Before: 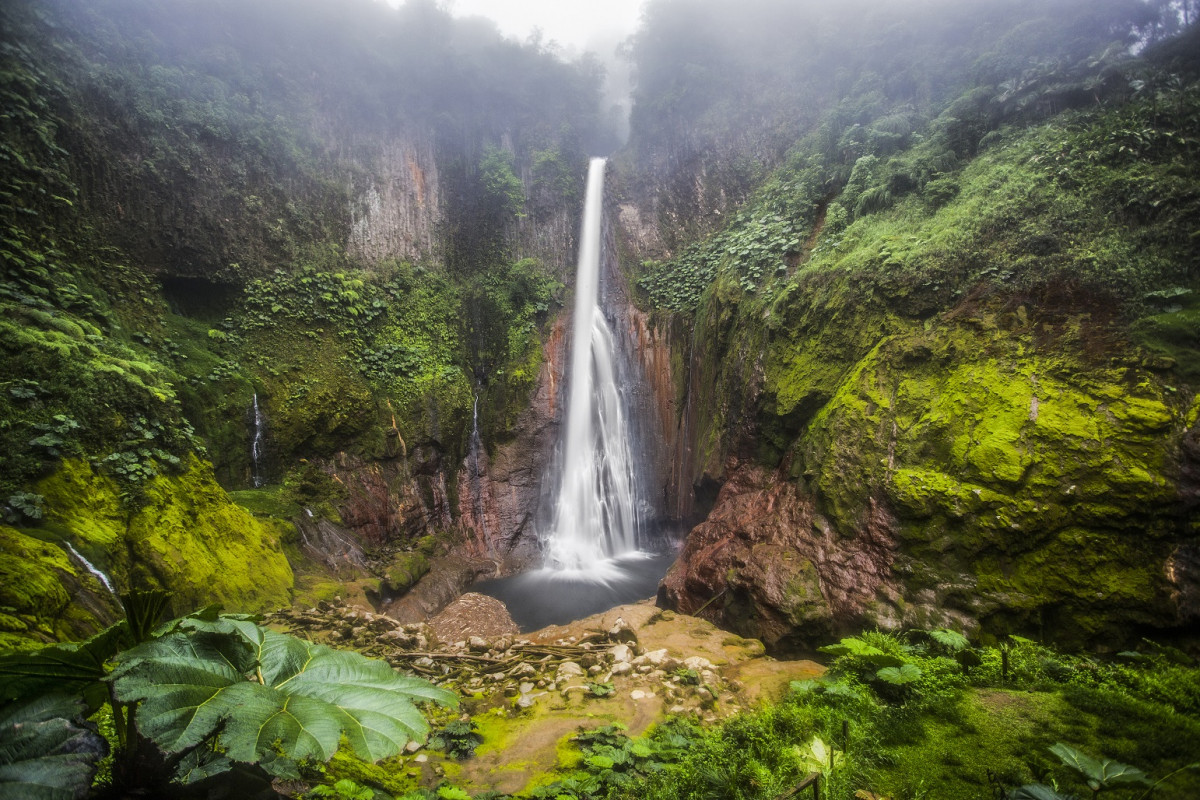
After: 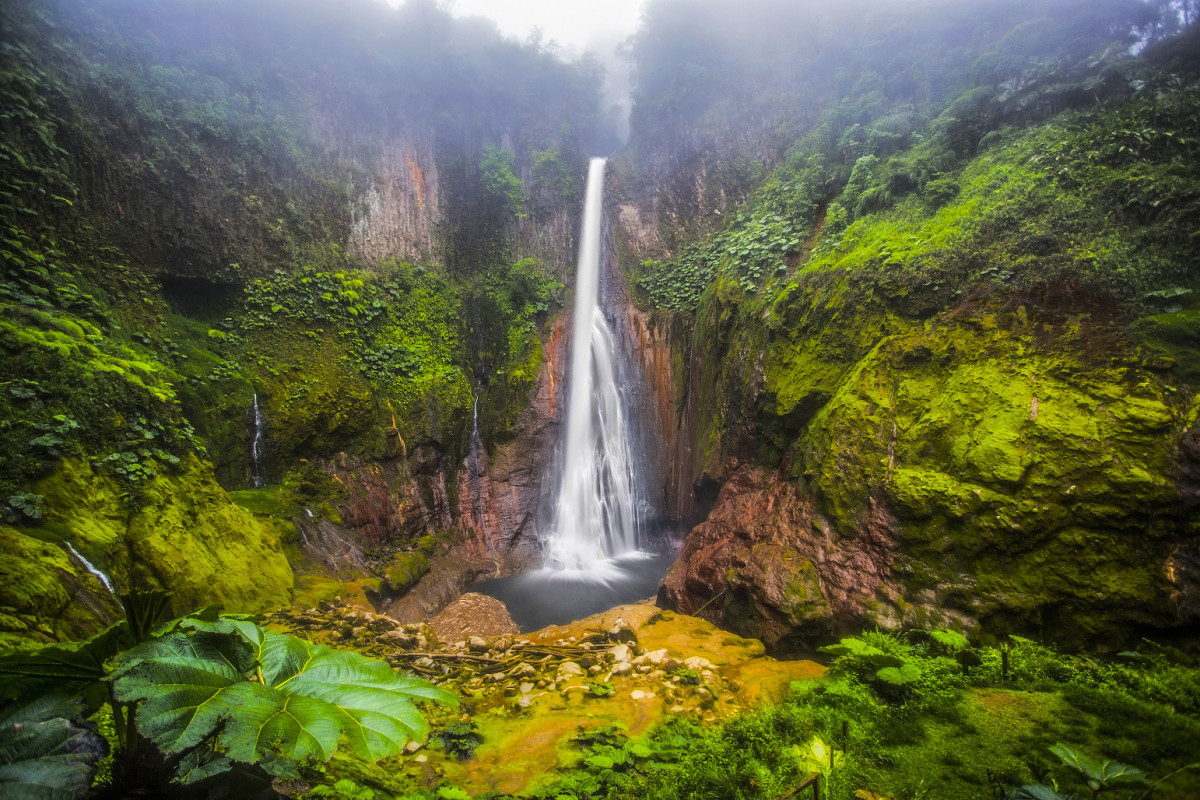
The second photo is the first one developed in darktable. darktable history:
color balance rgb: linear chroma grading › shadows -39.918%, linear chroma grading › highlights 39.516%, linear chroma grading › global chroma 45.537%, linear chroma grading › mid-tones -29.648%, perceptual saturation grading › global saturation -0.049%, perceptual saturation grading › mid-tones 11.799%, global vibrance 14.9%
